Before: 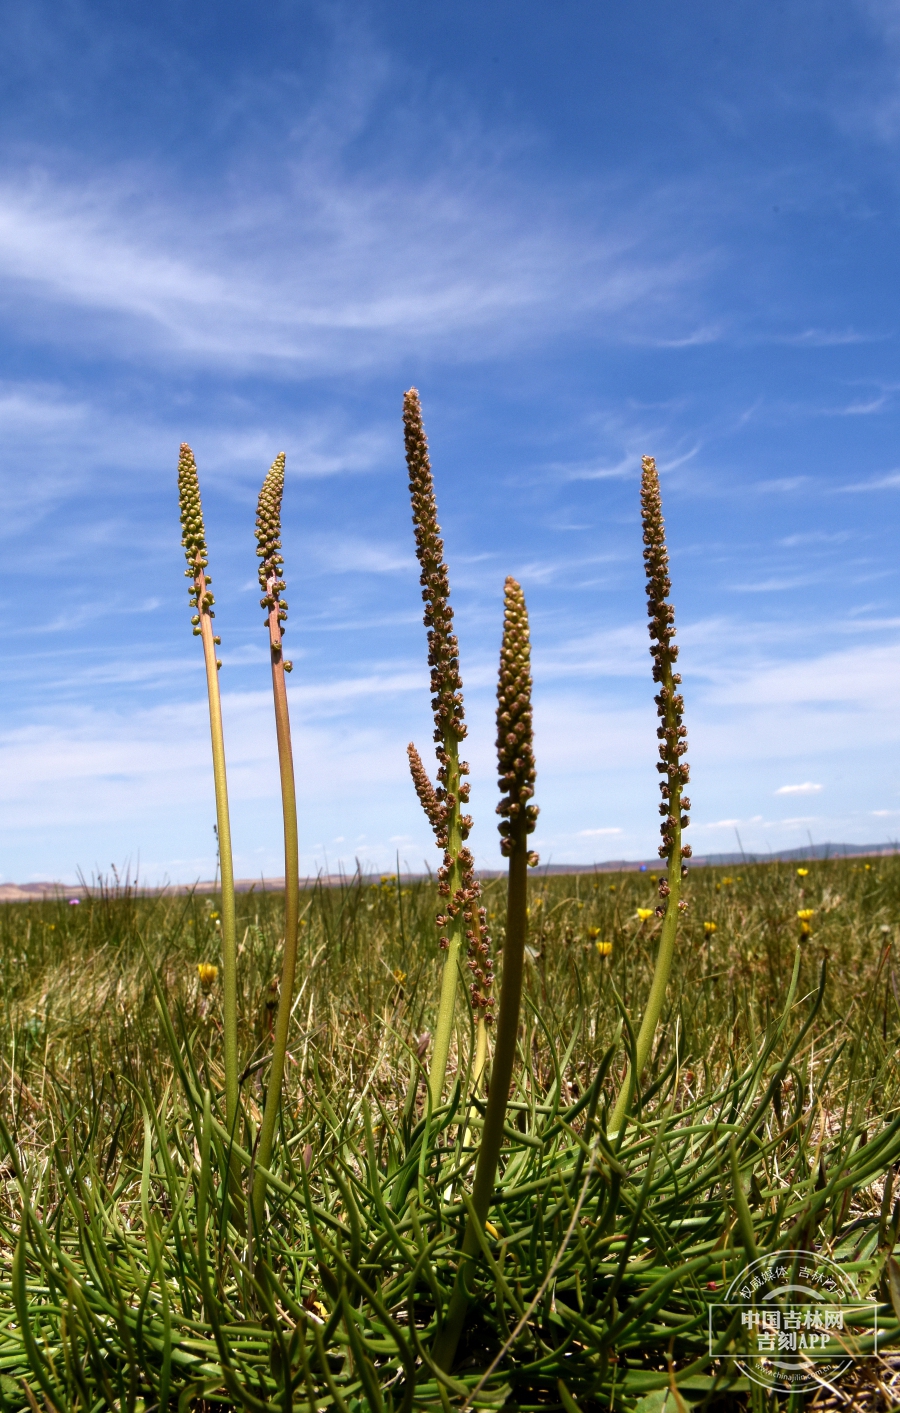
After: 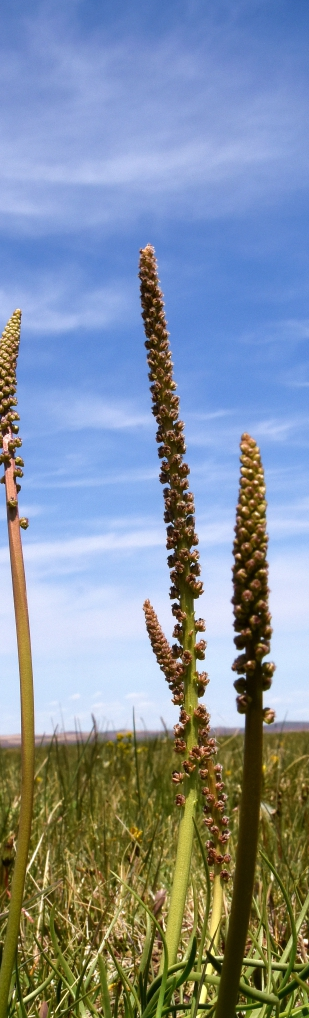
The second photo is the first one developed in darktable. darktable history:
crop and rotate: left 29.406%, top 10.26%, right 36.251%, bottom 17.677%
